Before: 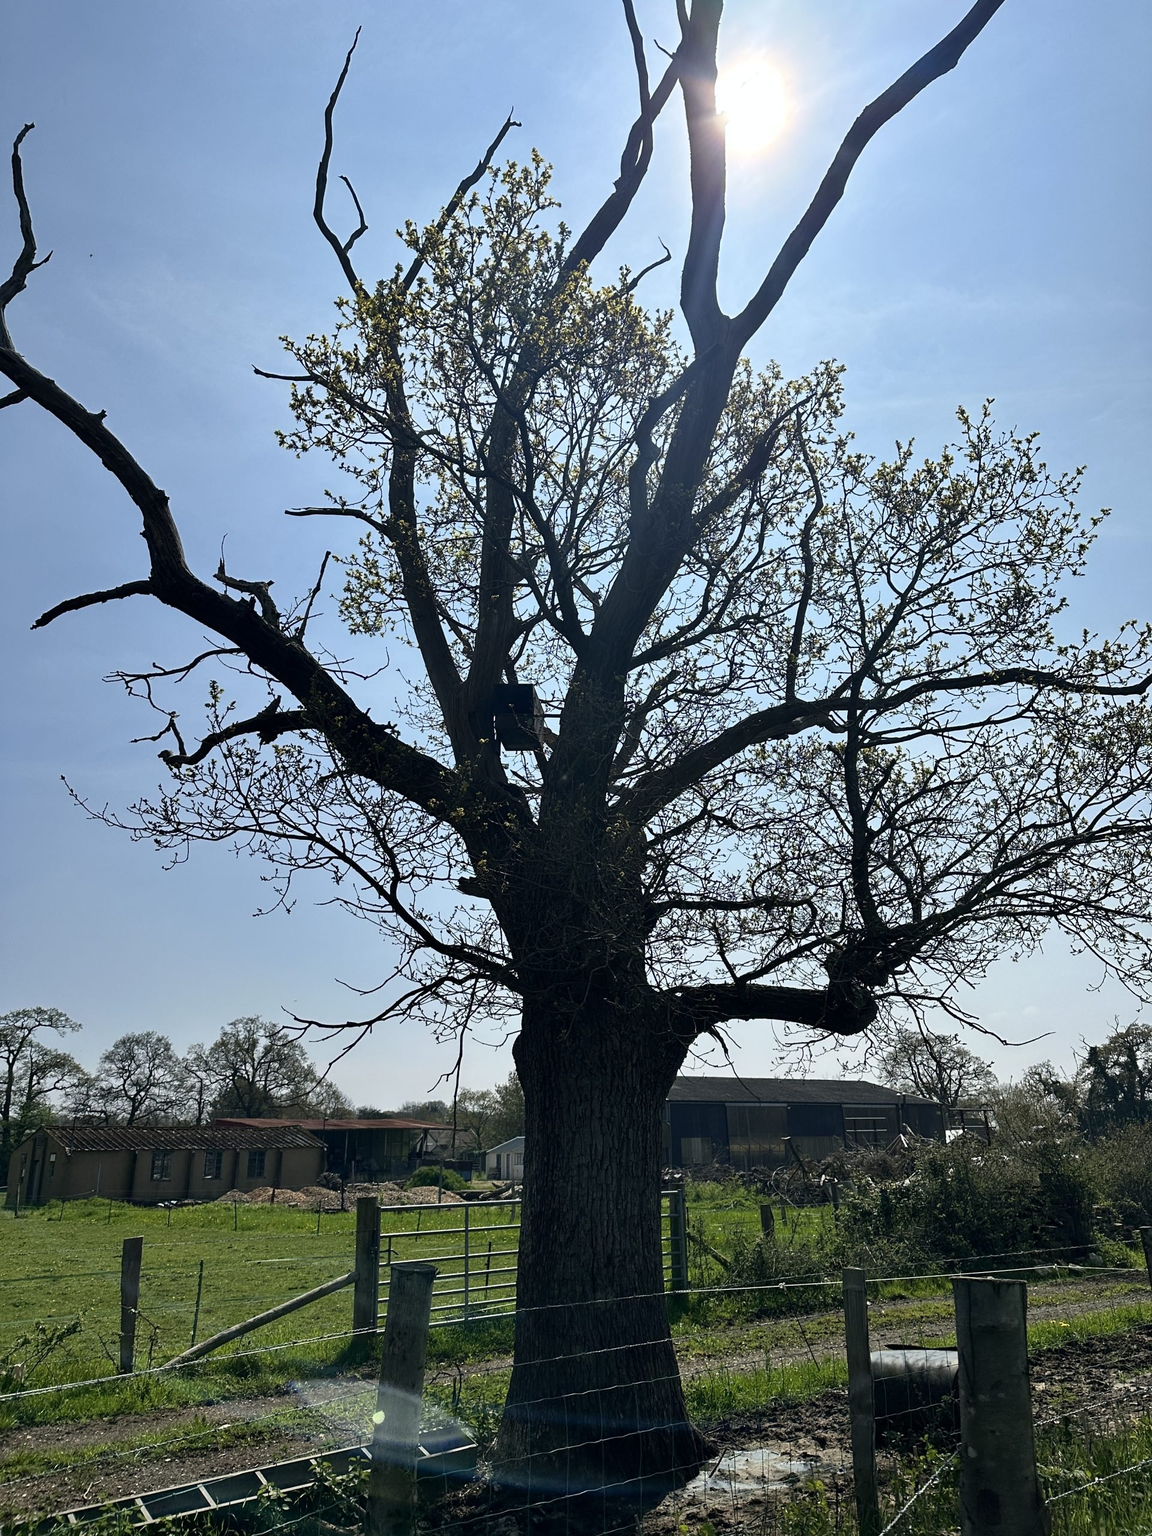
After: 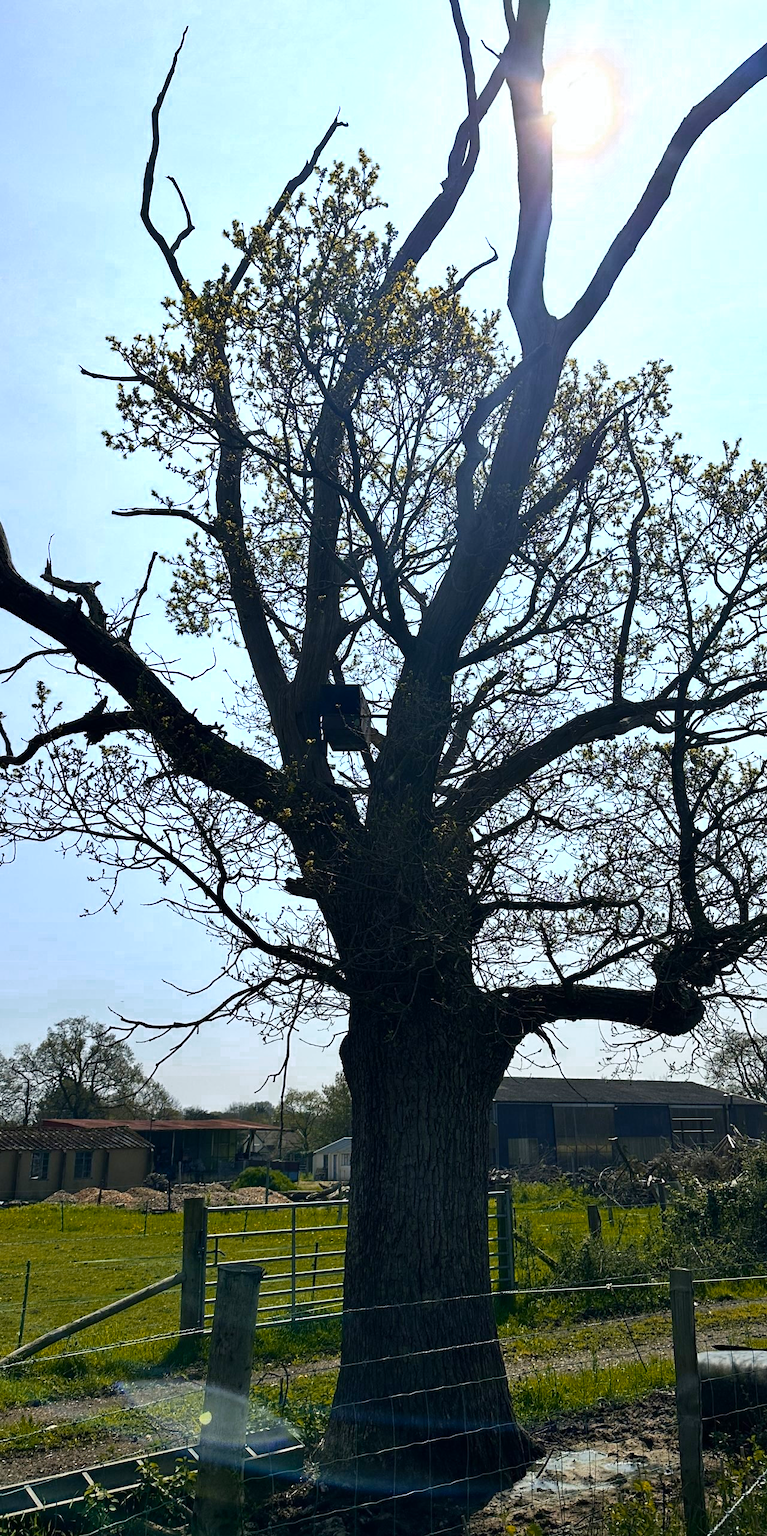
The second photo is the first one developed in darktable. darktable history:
crop and rotate: left 15.055%, right 18.278%
color zones: curves: ch0 [(0.473, 0.374) (0.742, 0.784)]; ch1 [(0.354, 0.737) (0.742, 0.705)]; ch2 [(0.318, 0.421) (0.758, 0.532)]
